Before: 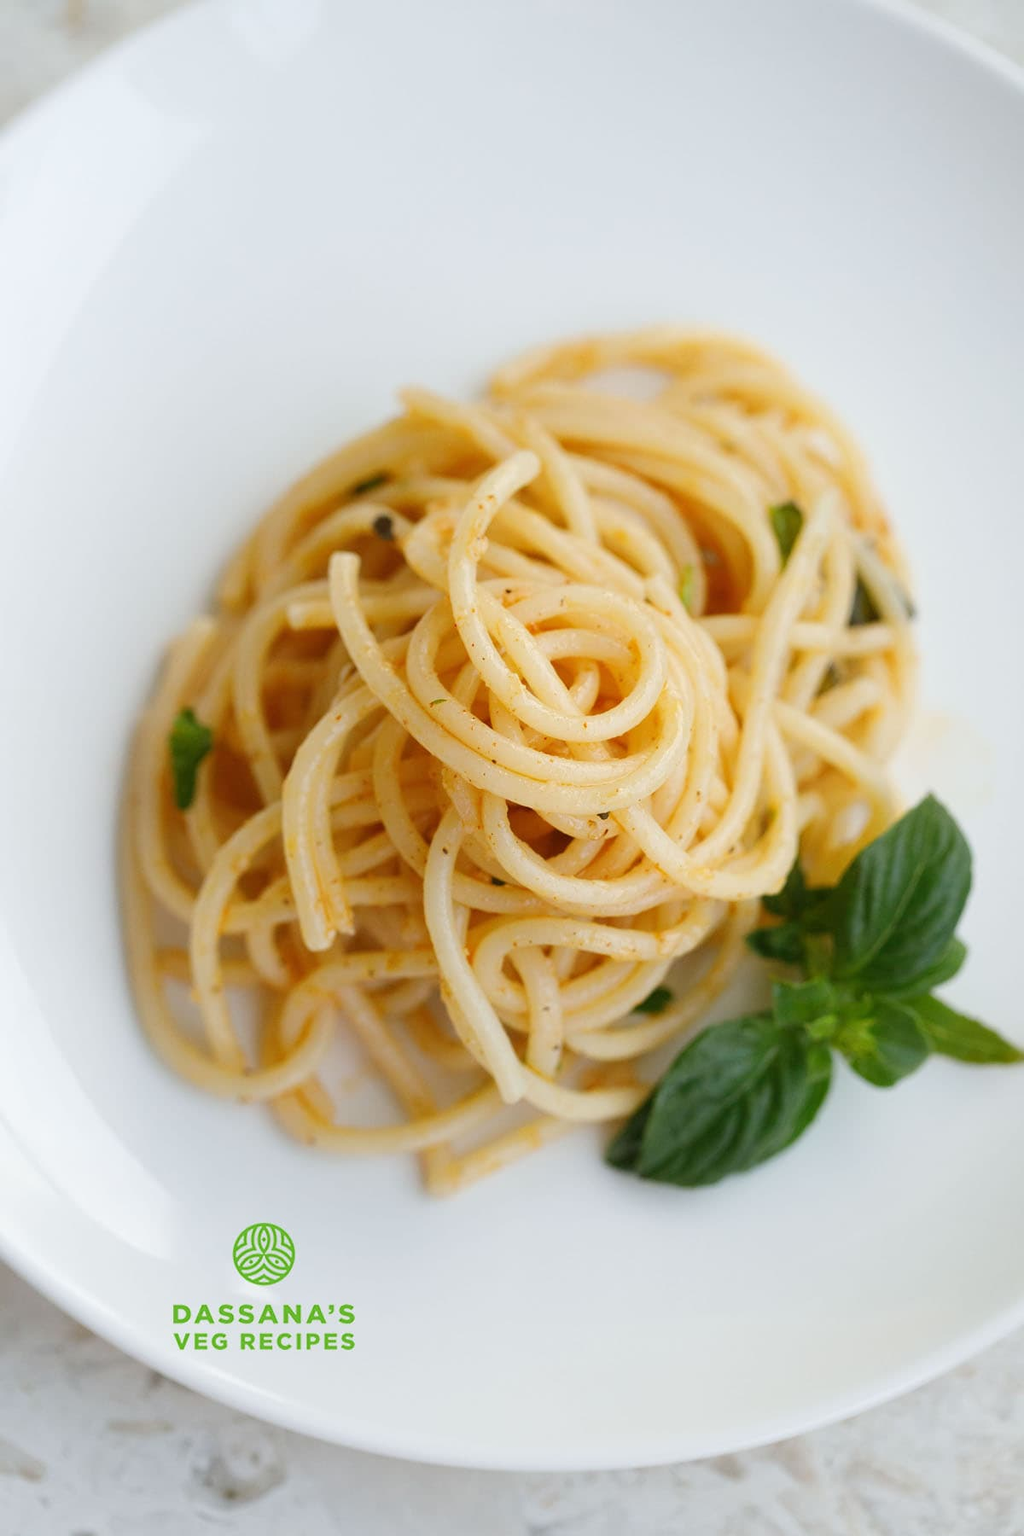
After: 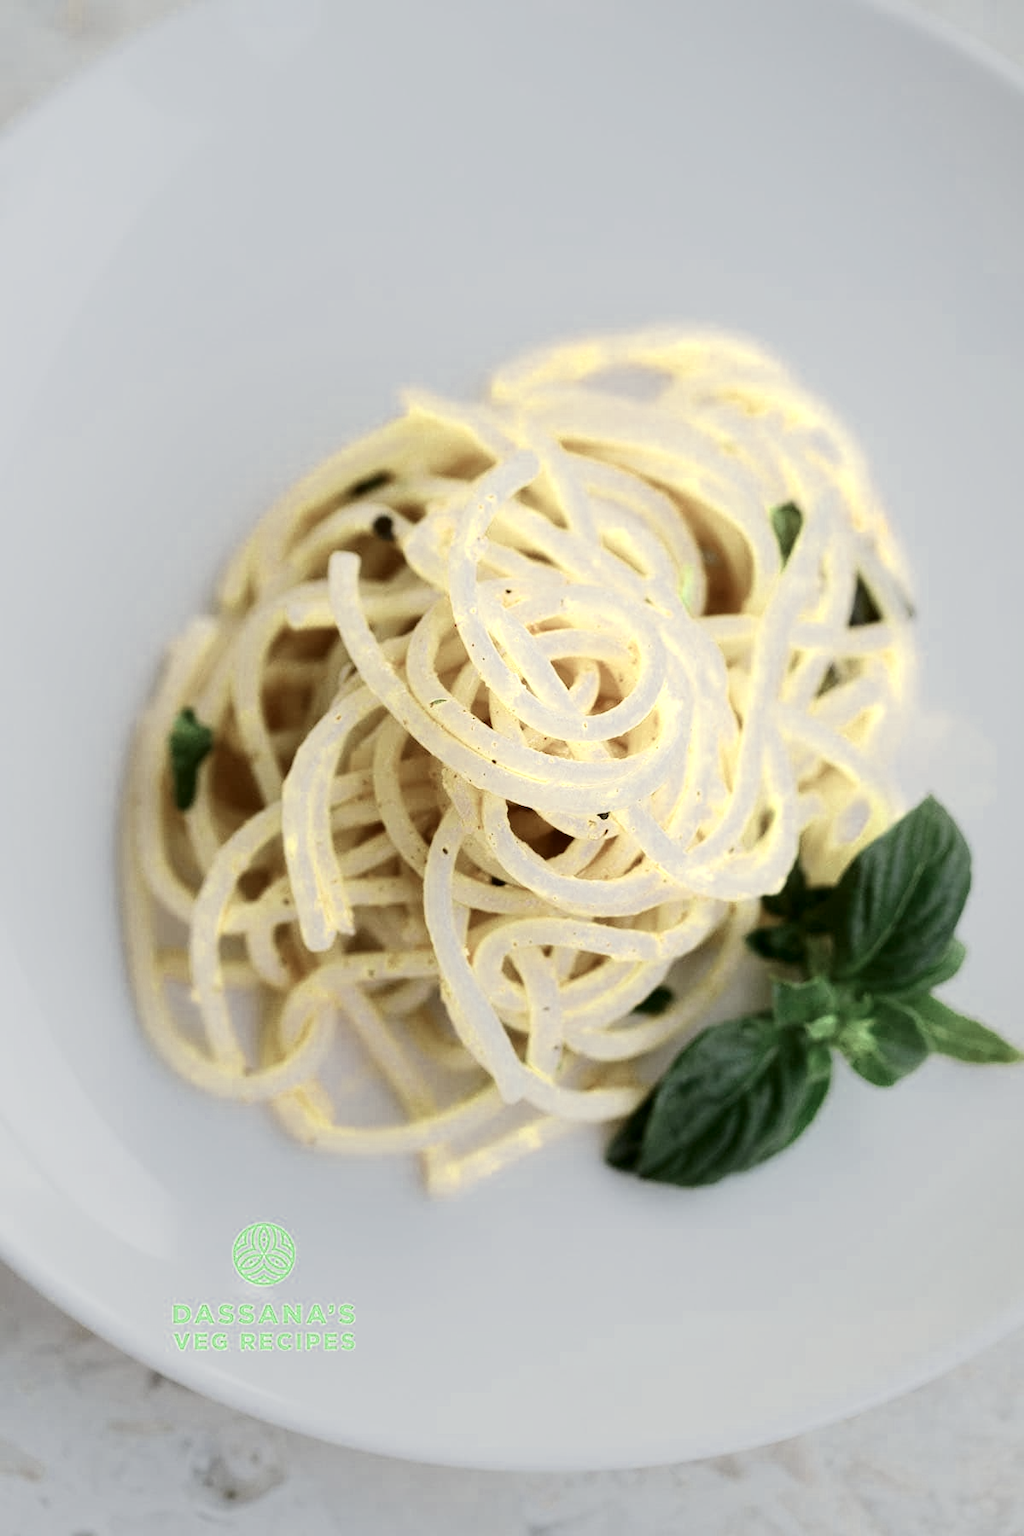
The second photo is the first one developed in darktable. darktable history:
color balance: input saturation 99%
filmic rgb: black relative exposure -6.68 EV, white relative exposure 4.56 EV, hardness 3.25
contrast brightness saturation: contrast 0.21, brightness -0.11, saturation 0.21
color zones: curves: ch0 [(0.25, 0.667) (0.758, 0.368)]; ch1 [(0.215, 0.245) (0.761, 0.373)]; ch2 [(0.247, 0.554) (0.761, 0.436)]
